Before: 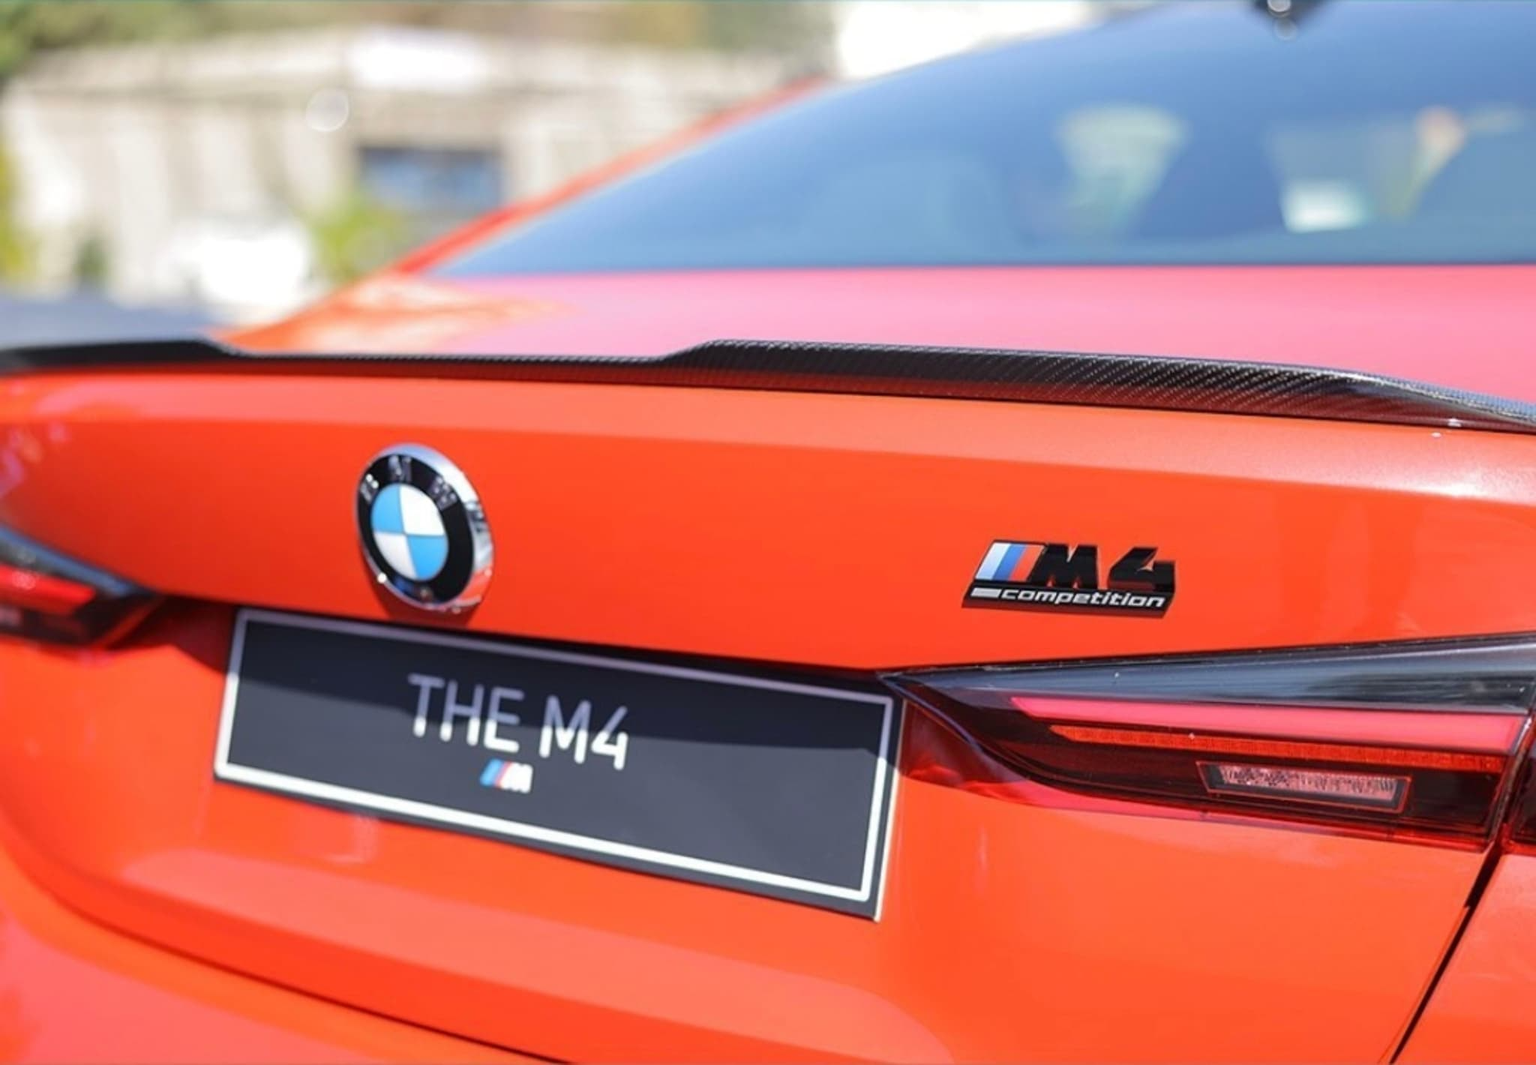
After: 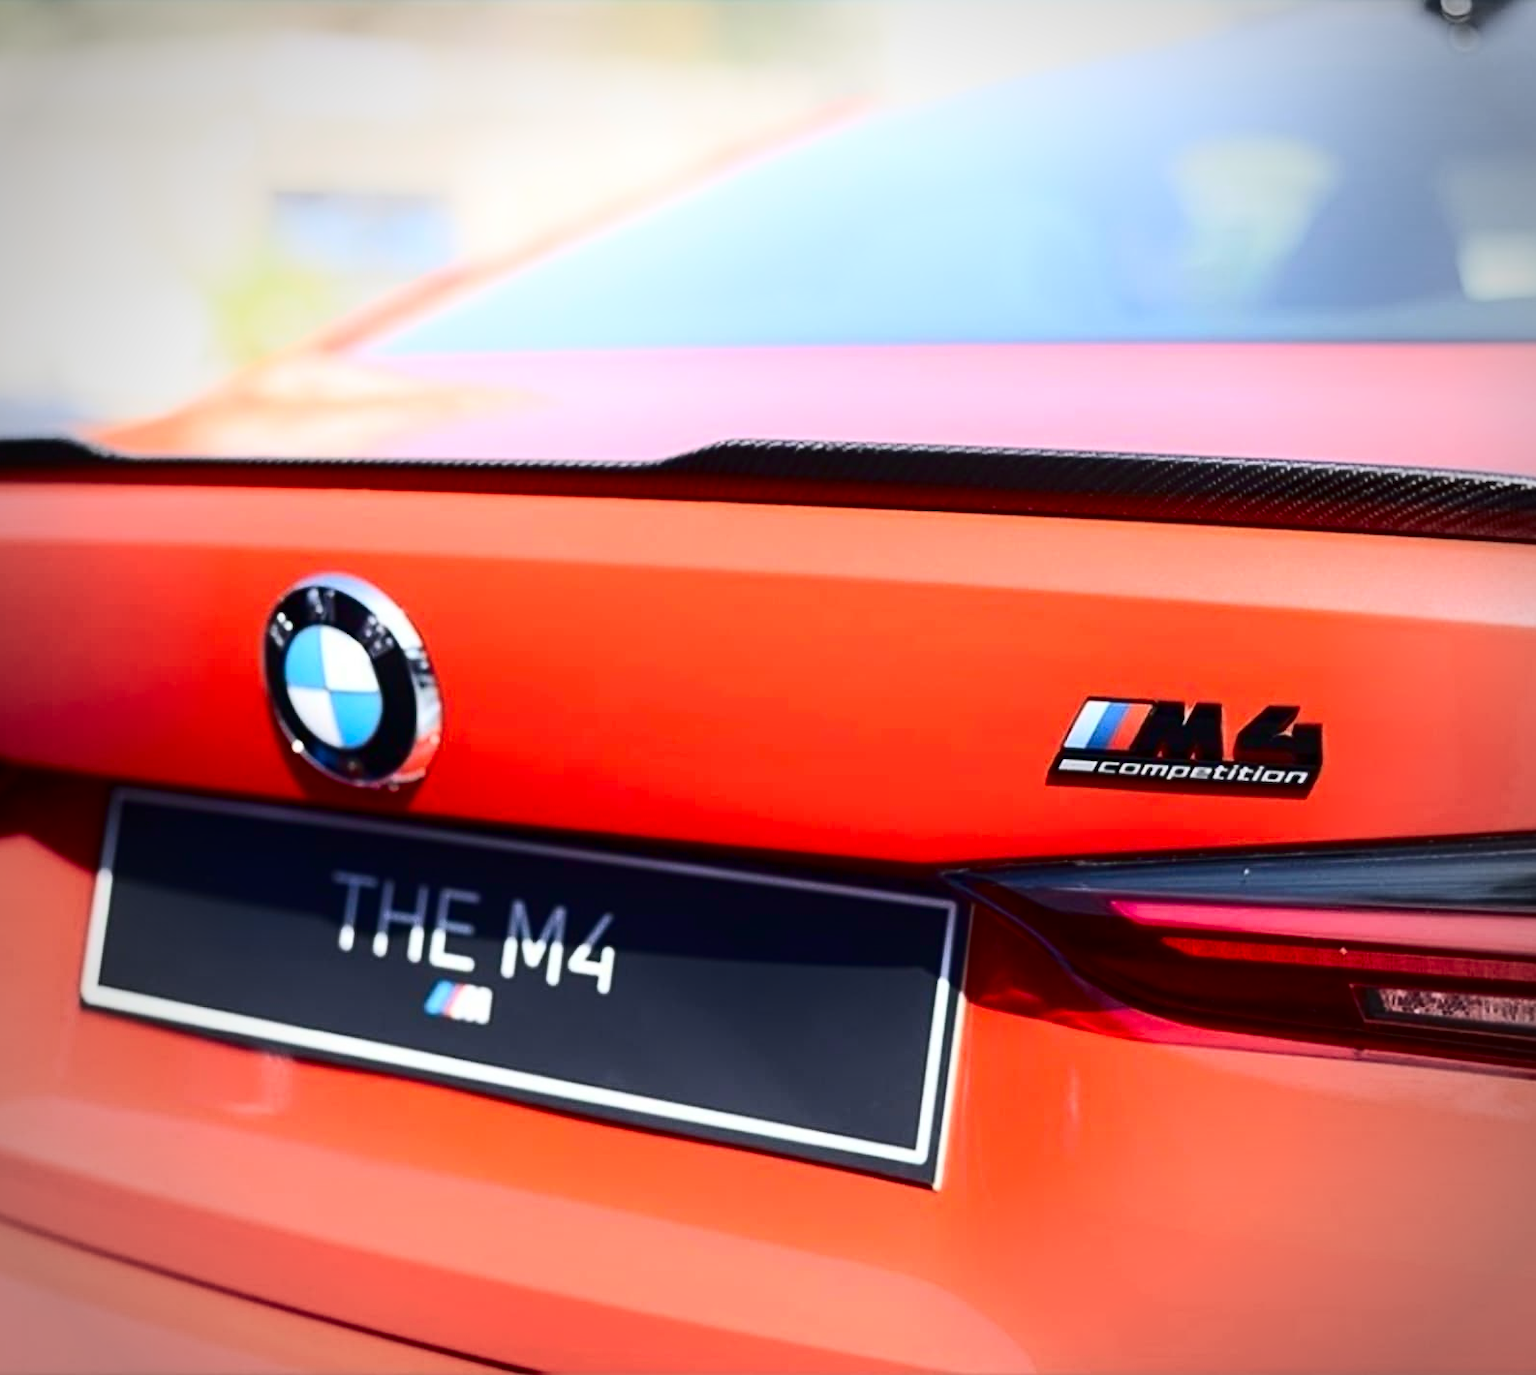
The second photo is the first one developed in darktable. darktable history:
contrast brightness saturation: contrast 0.32, brightness -0.08, saturation 0.17
shadows and highlights: shadows -90, highlights 90, soften with gaussian
crop: left 9.88%, right 12.664%
vignetting: fall-off start 71.74%
